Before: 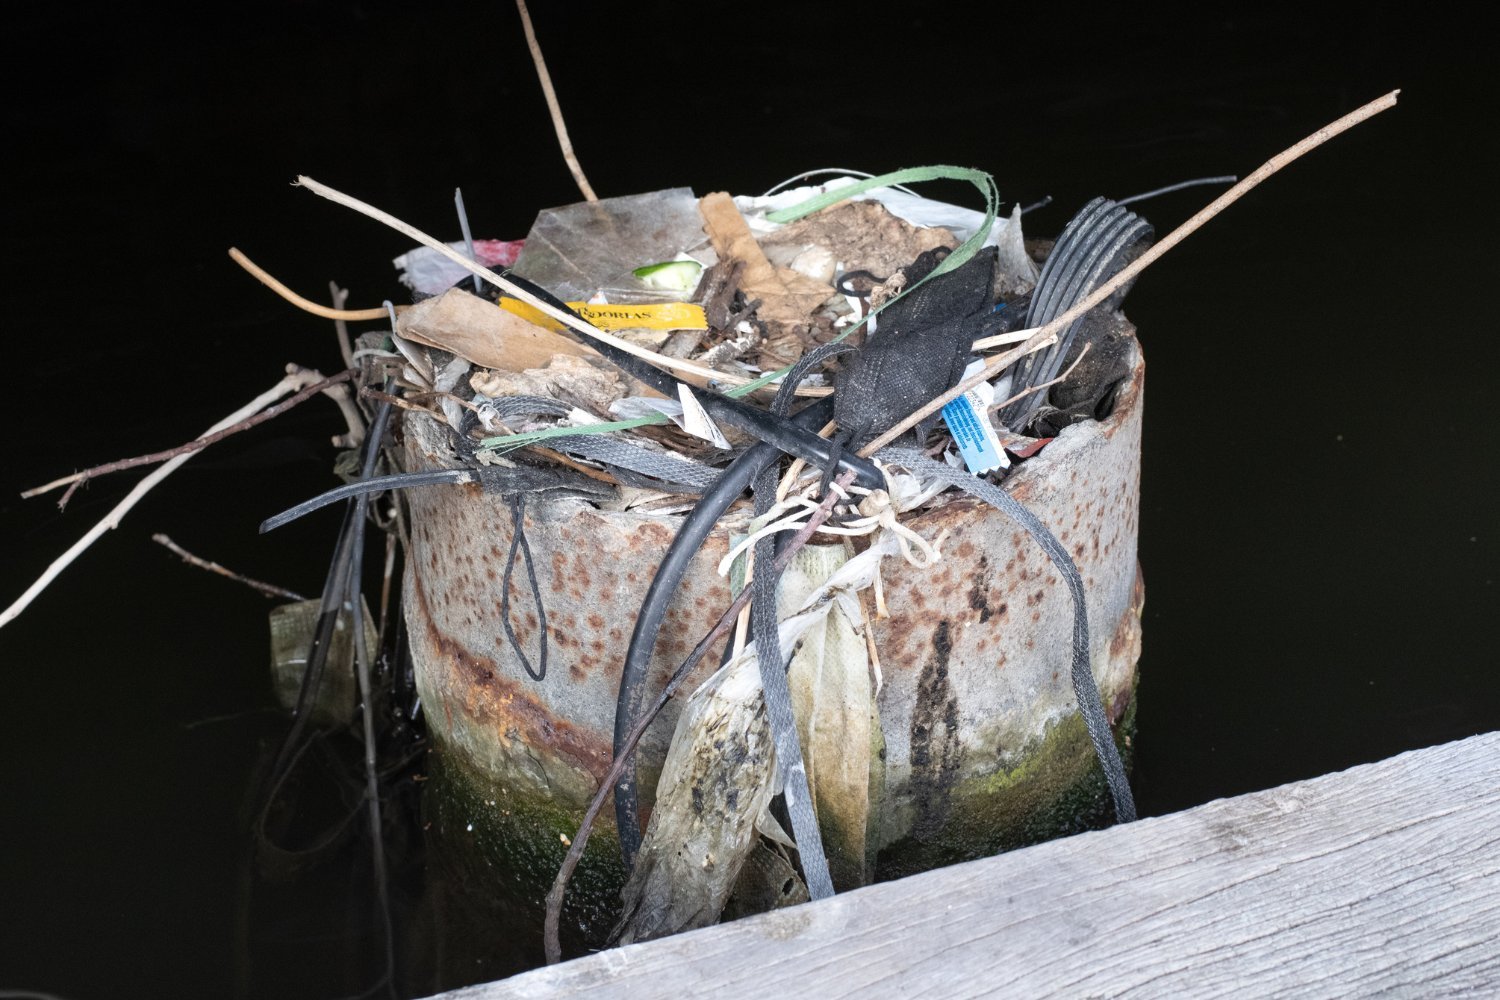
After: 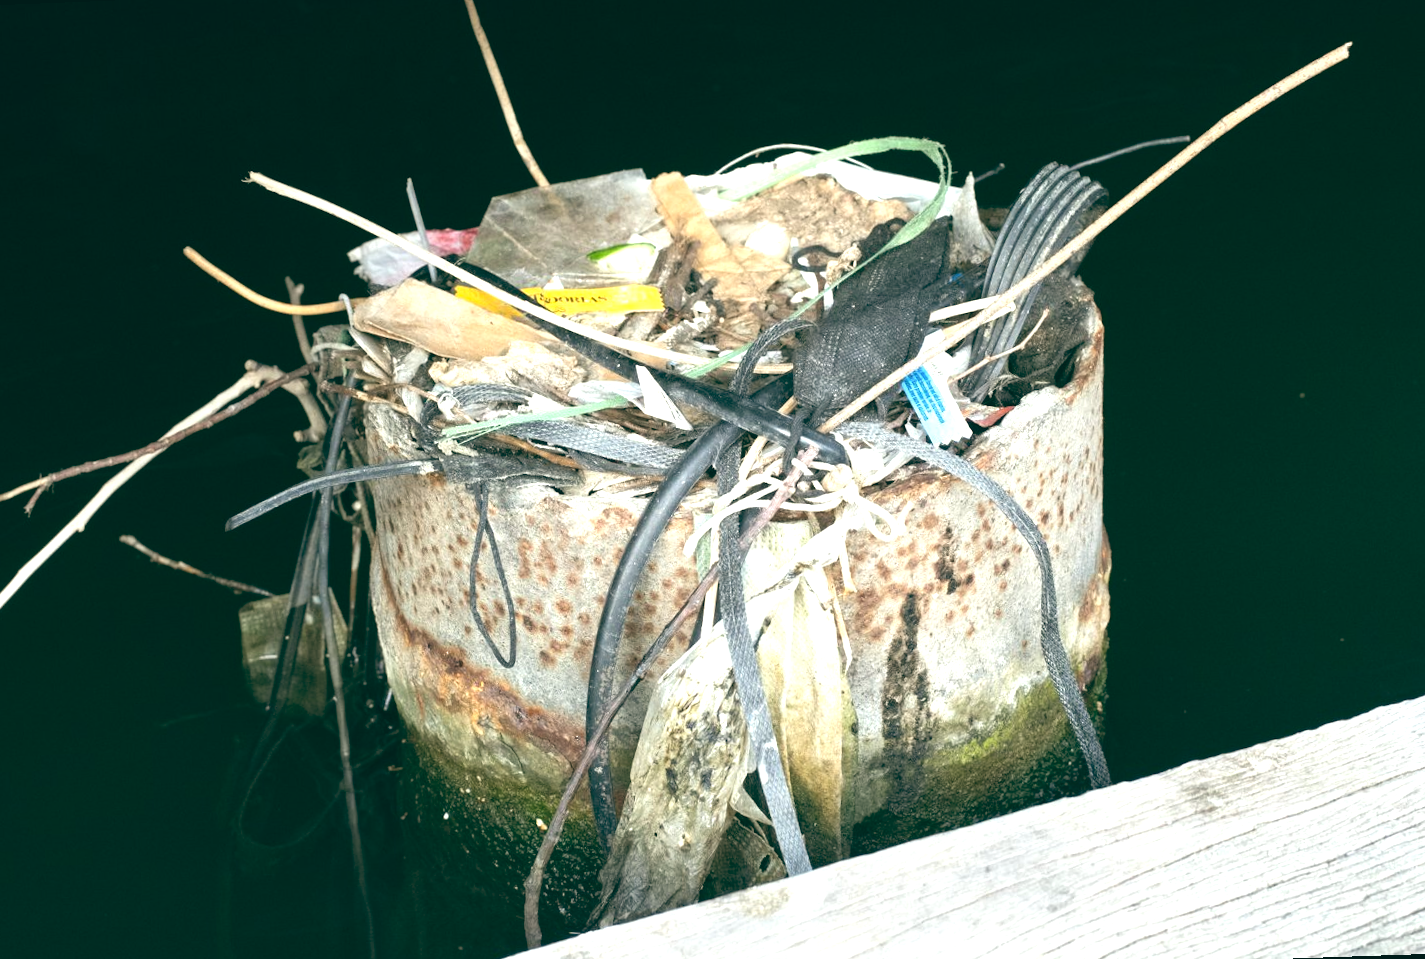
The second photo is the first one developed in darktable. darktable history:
color balance: lift [1.005, 0.99, 1.007, 1.01], gamma [1, 1.034, 1.032, 0.966], gain [0.873, 1.055, 1.067, 0.933]
rotate and perspective: rotation -2.12°, lens shift (vertical) 0.009, lens shift (horizontal) -0.008, automatic cropping original format, crop left 0.036, crop right 0.964, crop top 0.05, crop bottom 0.959
exposure: black level correction 0, exposure 1 EV, compensate exposure bias true, compensate highlight preservation false
